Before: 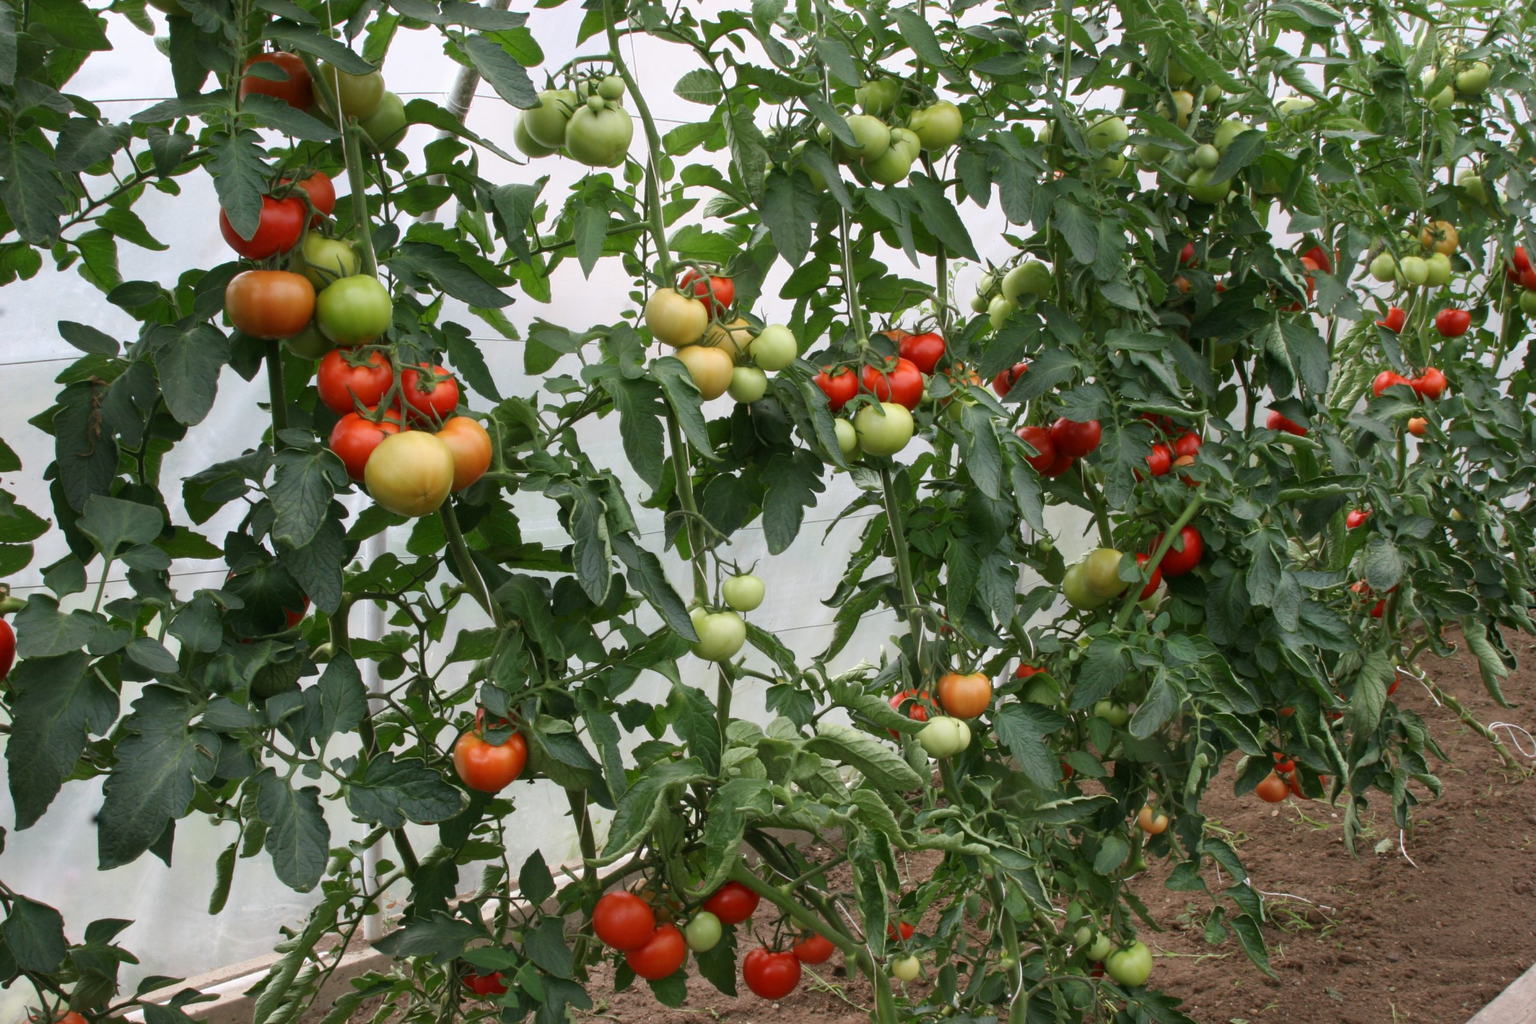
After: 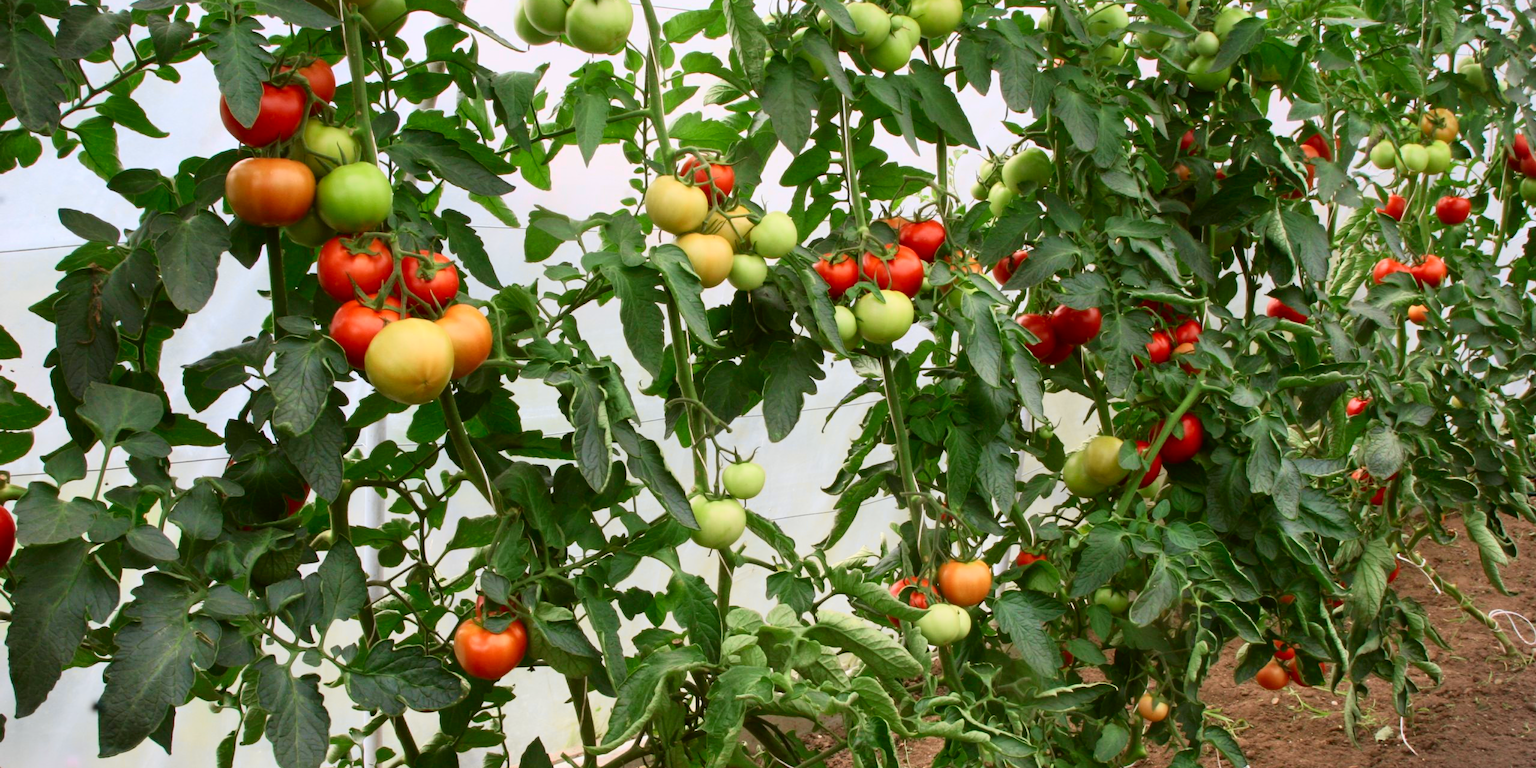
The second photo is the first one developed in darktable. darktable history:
crop: top 11.038%, bottom 13.962%
tone curve: curves: ch0 [(0, 0) (0.091, 0.075) (0.389, 0.441) (0.696, 0.808) (0.844, 0.908) (0.909, 0.942) (1, 0.973)]; ch1 [(0, 0) (0.437, 0.404) (0.48, 0.486) (0.5, 0.5) (0.529, 0.556) (0.58, 0.606) (0.616, 0.654) (1, 1)]; ch2 [(0, 0) (0.442, 0.415) (0.5, 0.5) (0.535, 0.567) (0.585, 0.632) (1, 1)], color space Lab, independent channels, preserve colors none
vignetting: fall-off start 100%, brightness -0.282, width/height ratio 1.31
